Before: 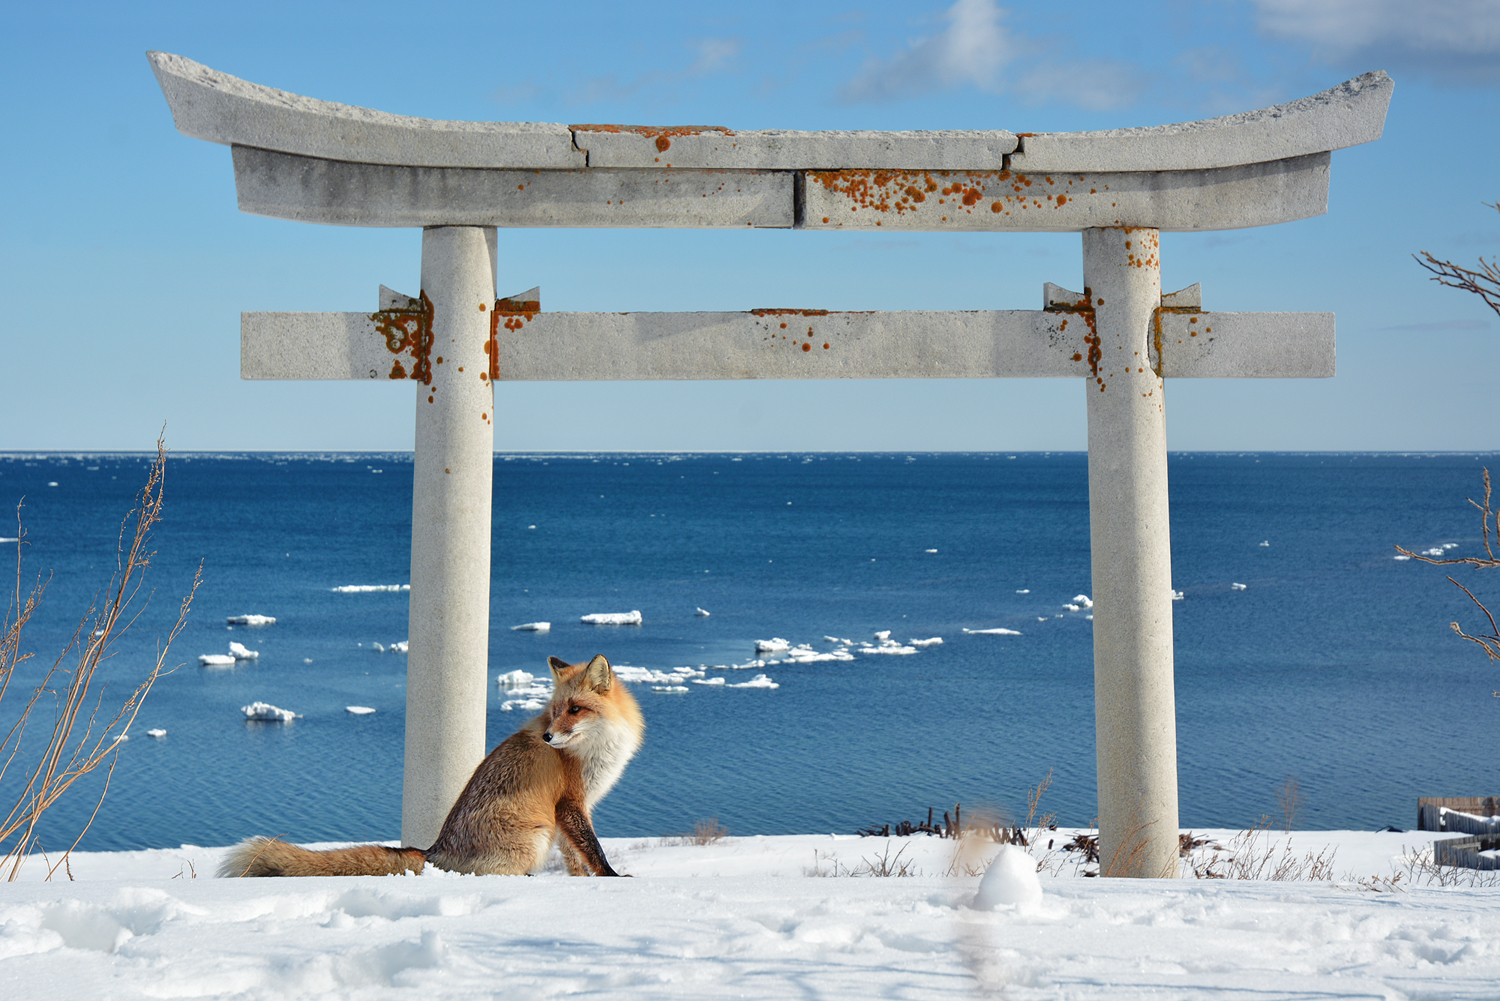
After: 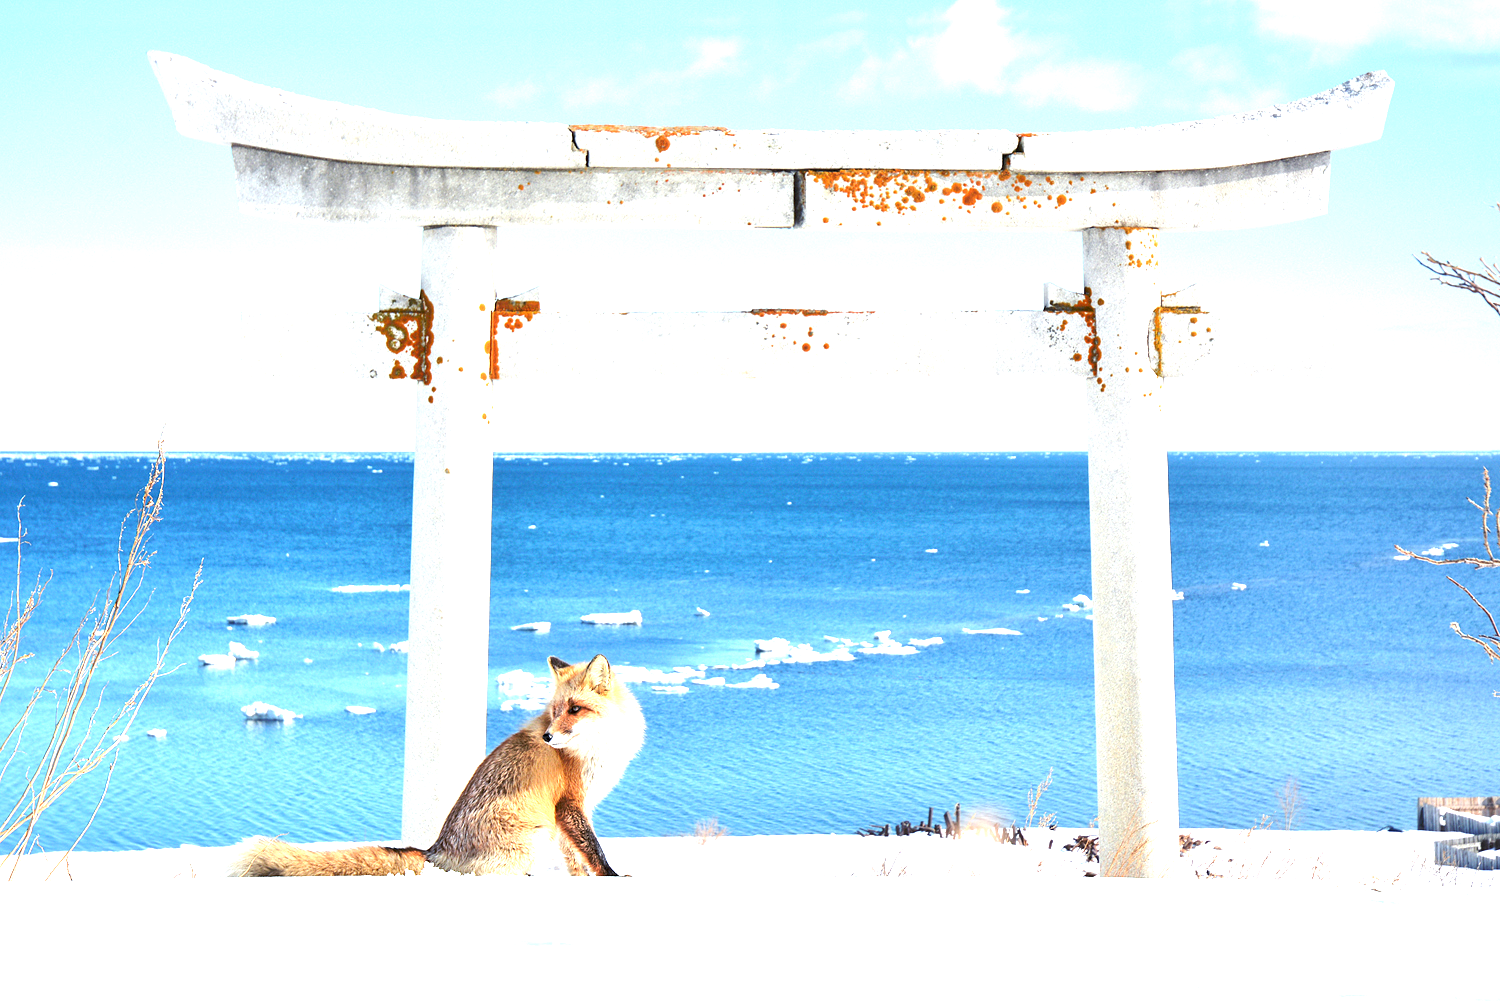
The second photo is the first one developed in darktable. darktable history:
exposure: black level correction 0.001, exposure 1.999 EV, compensate highlight preservation false
